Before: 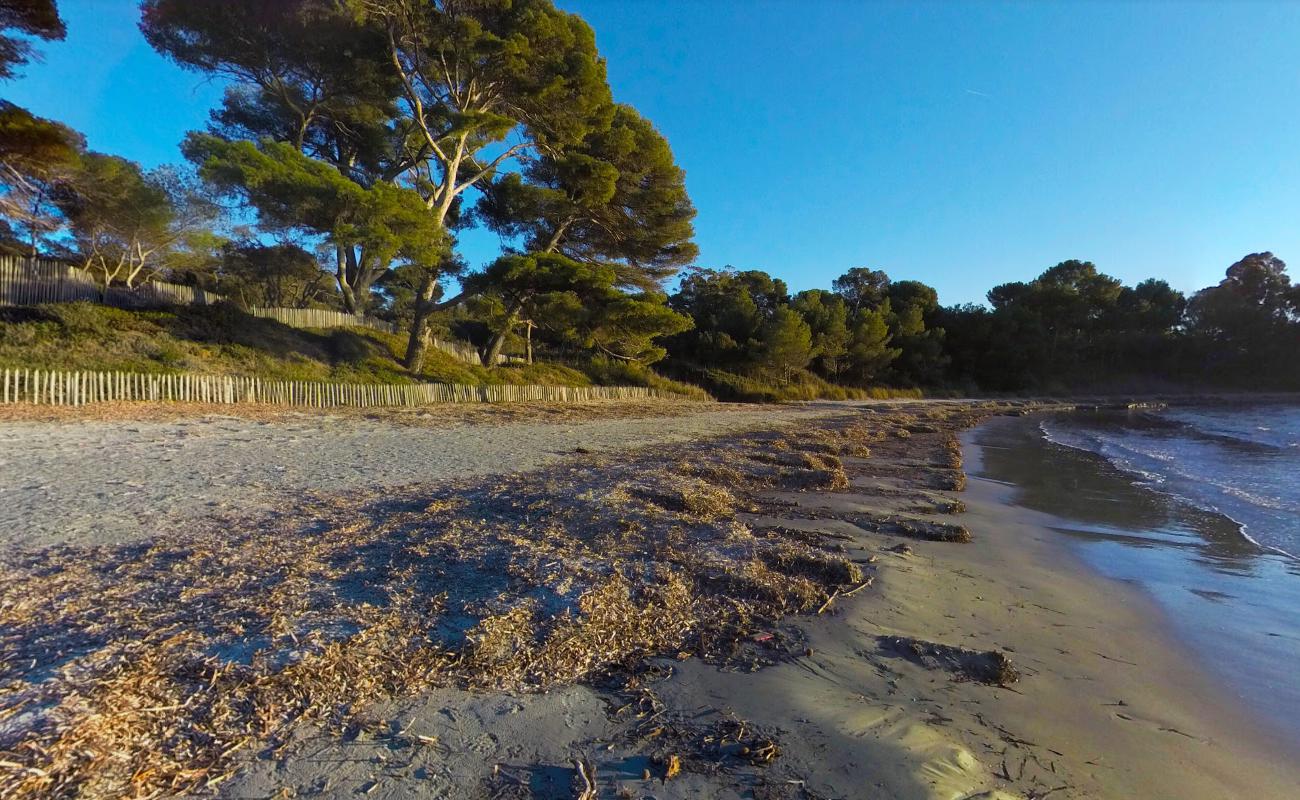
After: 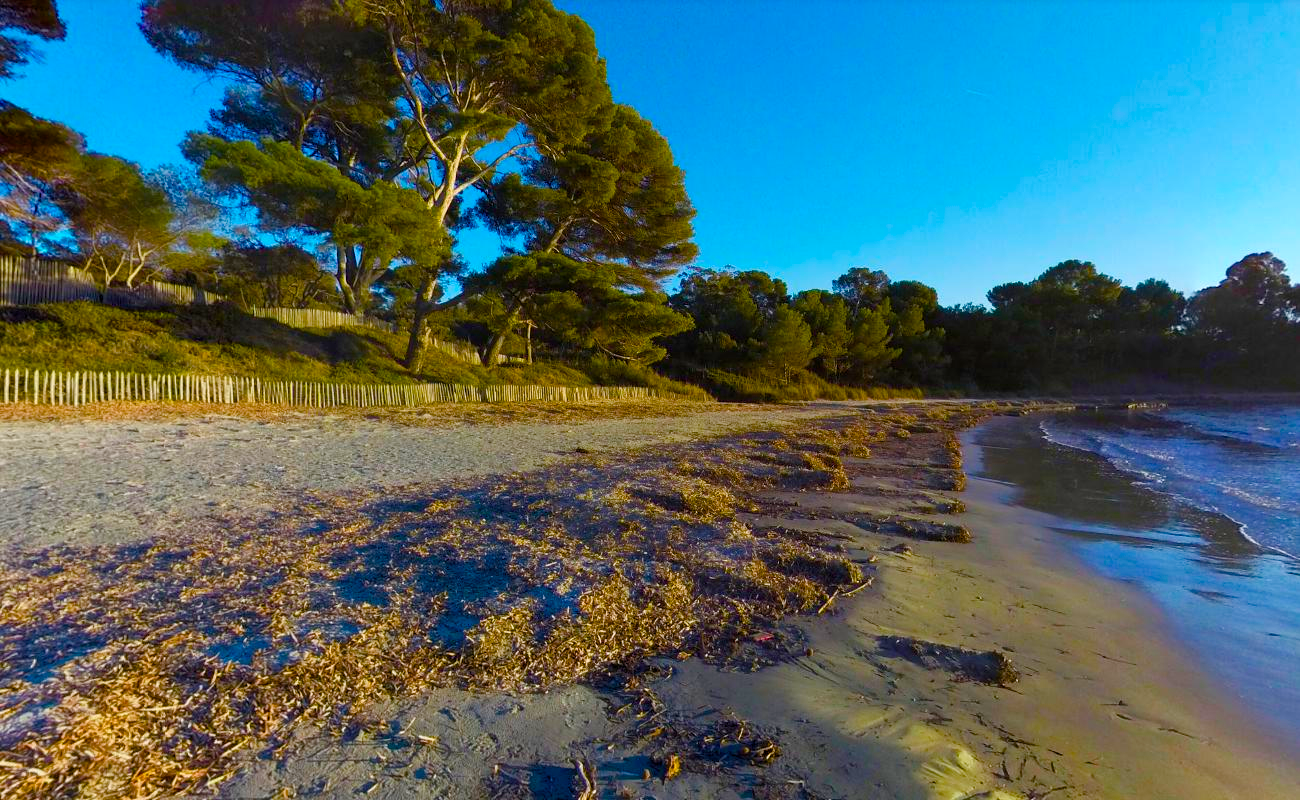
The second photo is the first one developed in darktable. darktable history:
contrast brightness saturation: saturation -0.047
color balance rgb: perceptual saturation grading › global saturation 20%, perceptual saturation grading › highlights -25.533%, perceptual saturation grading › shadows 50.32%, global vibrance 44.852%
exposure: black level correction 0.001, compensate exposure bias true, compensate highlight preservation false
